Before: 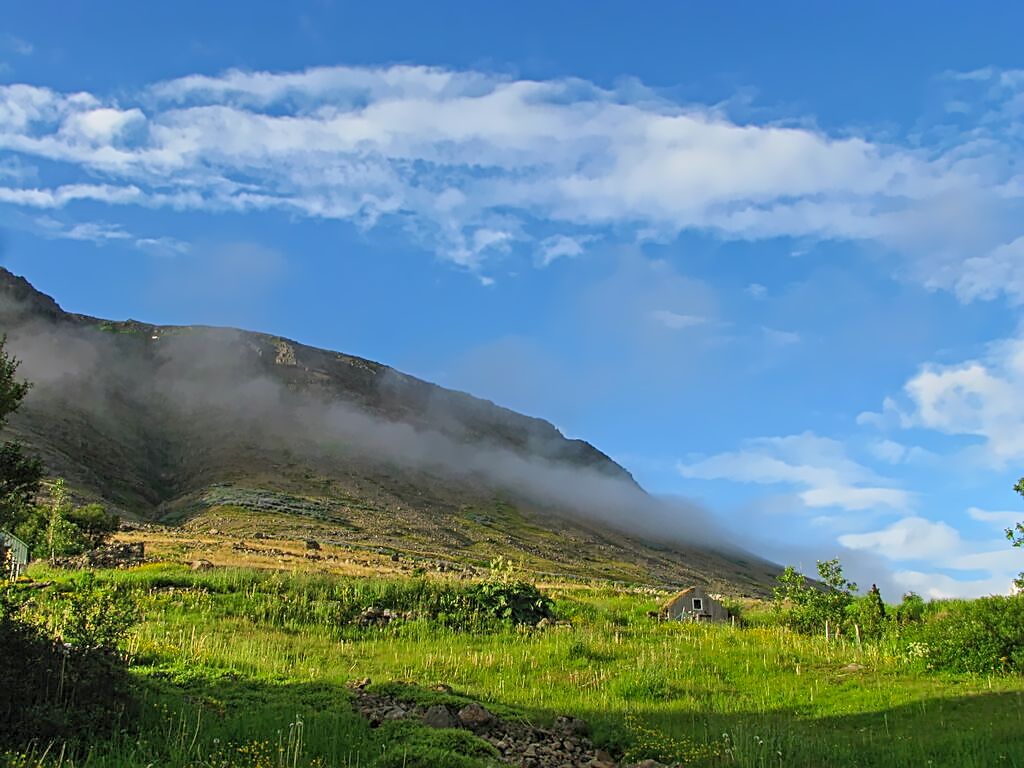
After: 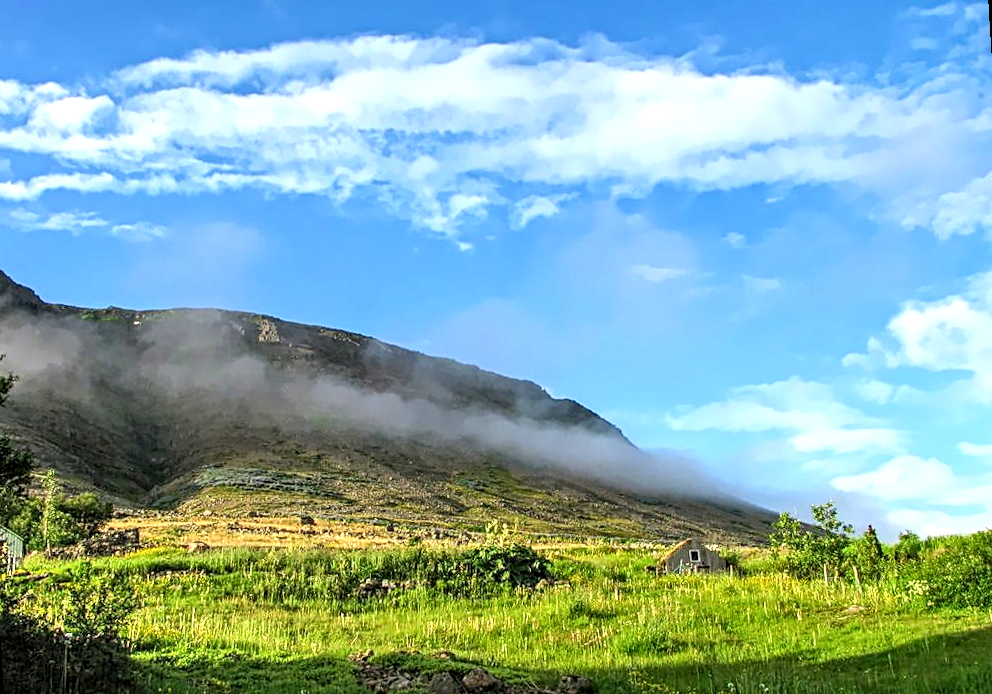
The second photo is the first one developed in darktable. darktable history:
exposure: black level correction 0.001, compensate highlight preservation false
rotate and perspective: rotation -3.52°, crop left 0.036, crop right 0.964, crop top 0.081, crop bottom 0.919
local contrast: detail 150%
tone equalizer: on, module defaults
base curve: curves: ch0 [(0, 0) (0.557, 0.834) (1, 1)]
